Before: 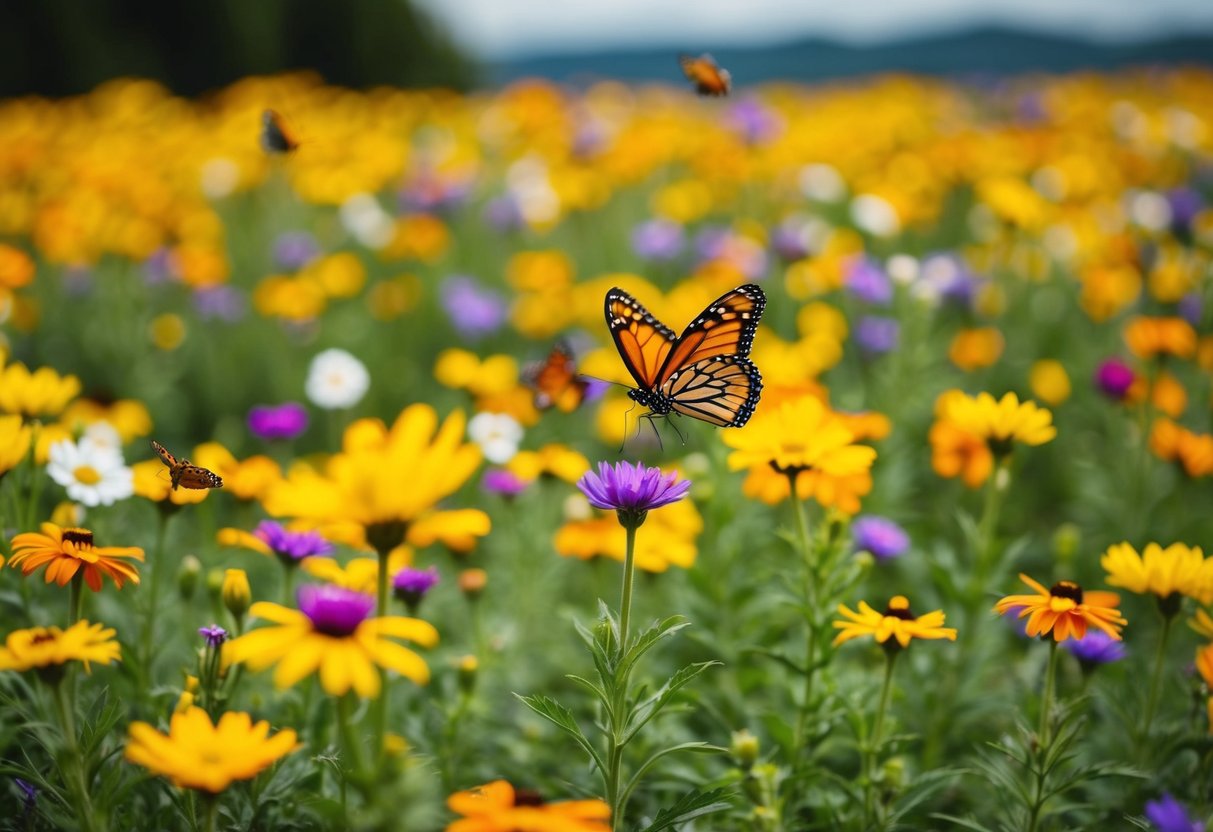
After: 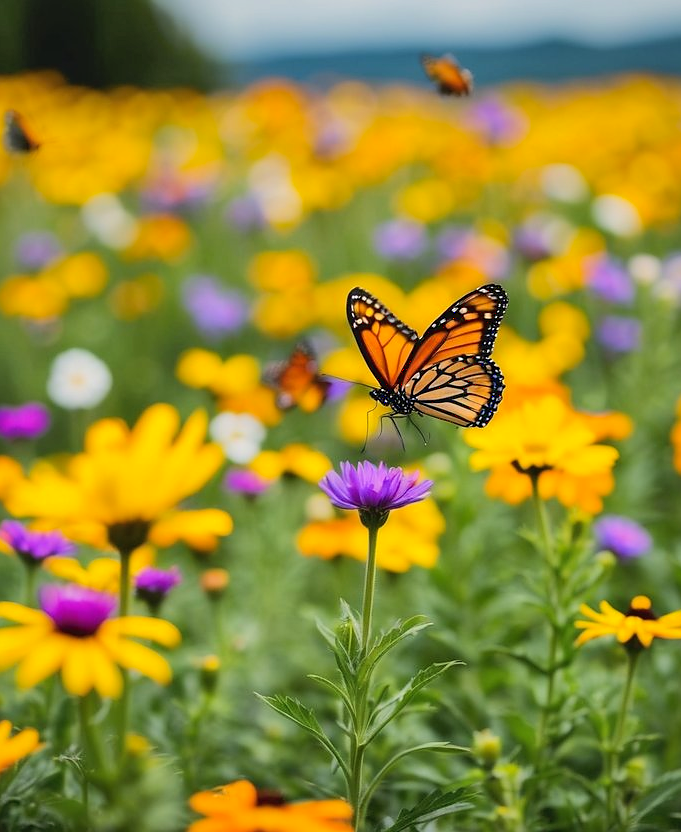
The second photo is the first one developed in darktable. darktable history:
crop: left 21.306%, right 22.527%
shadows and highlights: on, module defaults
tone curve: curves: ch0 [(0, 0.019) (0.066, 0.043) (0.189, 0.182) (0.368, 0.407) (0.501, 0.564) (0.677, 0.729) (0.851, 0.861) (0.997, 0.959)]; ch1 [(0, 0) (0.187, 0.121) (0.388, 0.346) (0.437, 0.409) (0.474, 0.472) (0.499, 0.501) (0.514, 0.515) (0.542, 0.557) (0.645, 0.686) (0.812, 0.856) (1, 1)]; ch2 [(0, 0) (0.246, 0.214) (0.421, 0.427) (0.459, 0.484) (0.5, 0.504) (0.518, 0.523) (0.529, 0.548) (0.56, 0.576) (0.607, 0.63) (0.744, 0.734) (0.867, 0.821) (0.993, 0.889)]
sharpen: radius 0.979, amount 0.615
